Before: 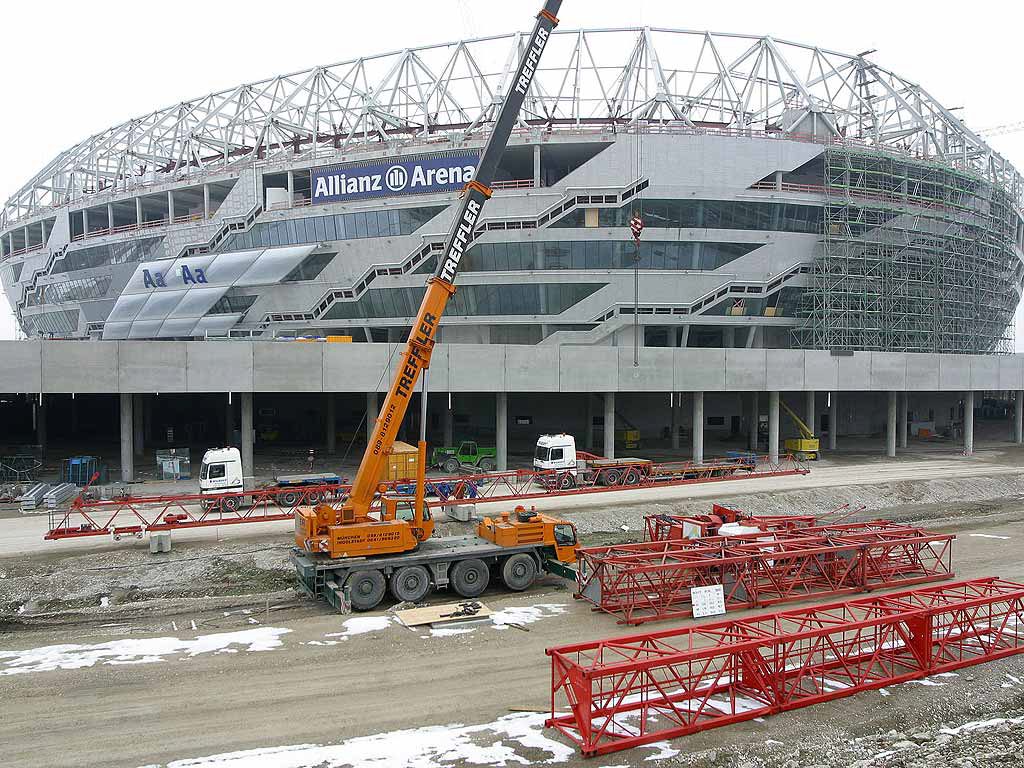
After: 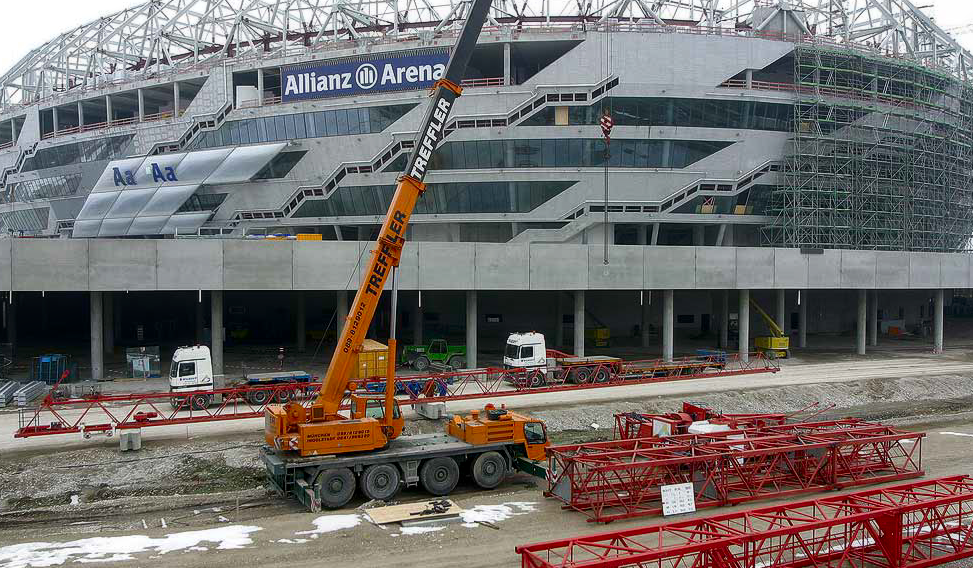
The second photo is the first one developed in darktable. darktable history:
crop and rotate: left 2.991%, top 13.302%, right 1.981%, bottom 12.636%
contrast brightness saturation: contrast 0.07, brightness -0.13, saturation 0.06
contrast equalizer: octaves 7, y [[0.502, 0.505, 0.512, 0.529, 0.564, 0.588], [0.5 ×6], [0.502, 0.505, 0.512, 0.529, 0.564, 0.588], [0, 0.001, 0.001, 0.004, 0.008, 0.011], [0, 0.001, 0.001, 0.004, 0.008, 0.011]], mix -1
local contrast: on, module defaults
